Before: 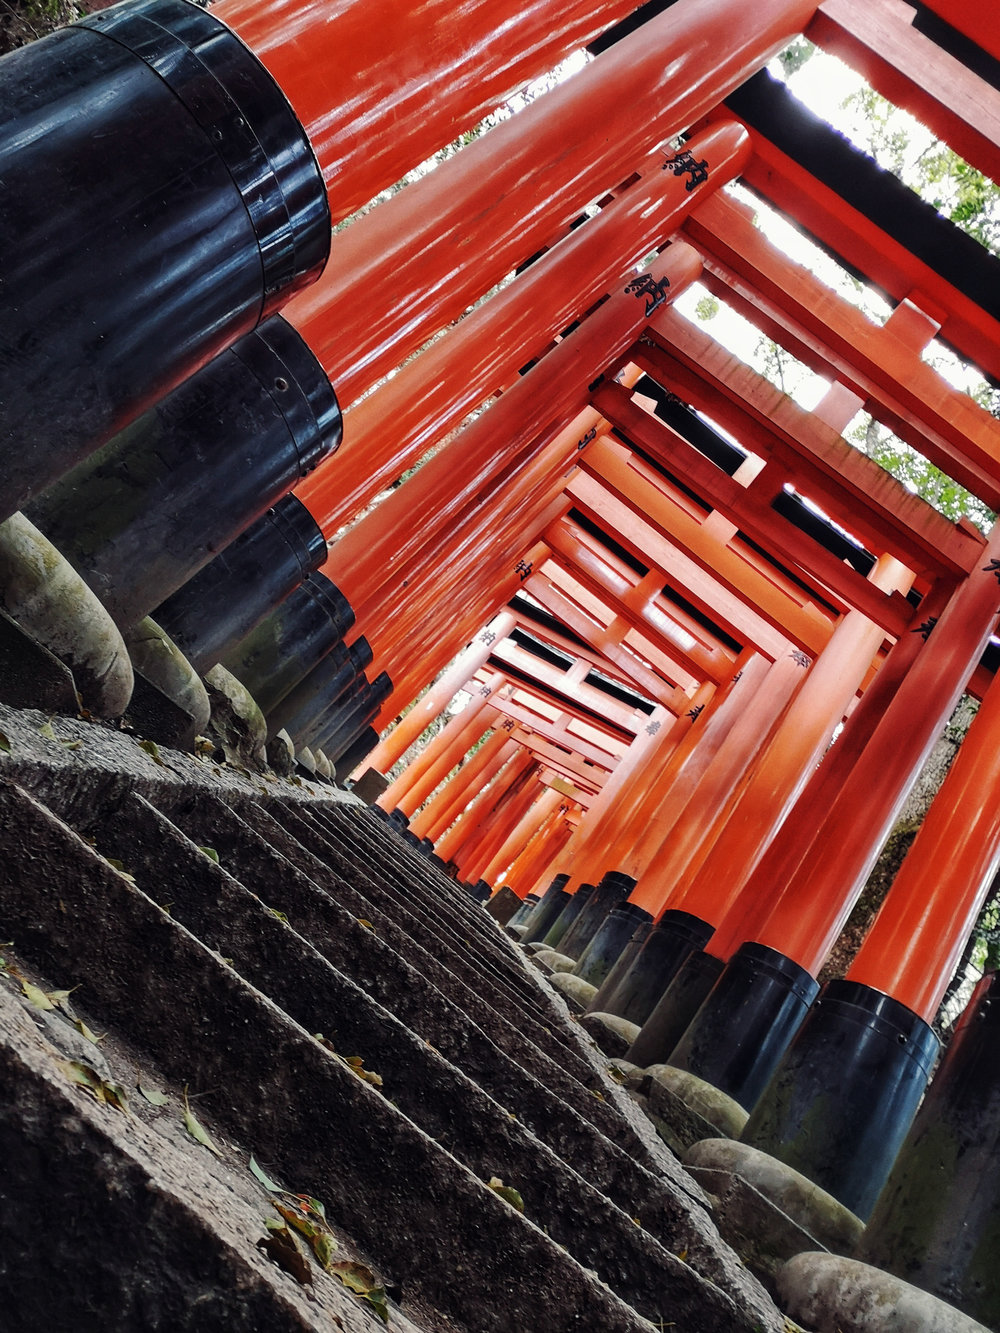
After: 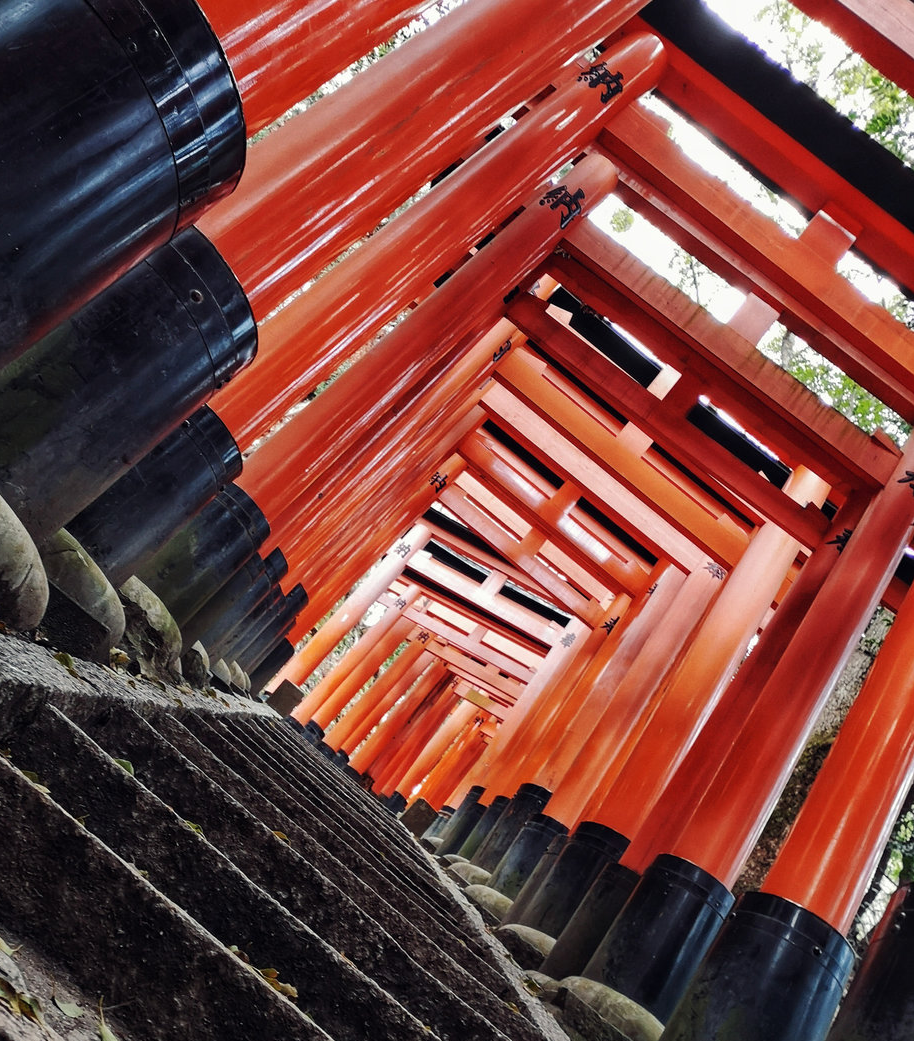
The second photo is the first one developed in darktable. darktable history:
crop: left 8.553%, top 6.602%, bottom 15.268%
